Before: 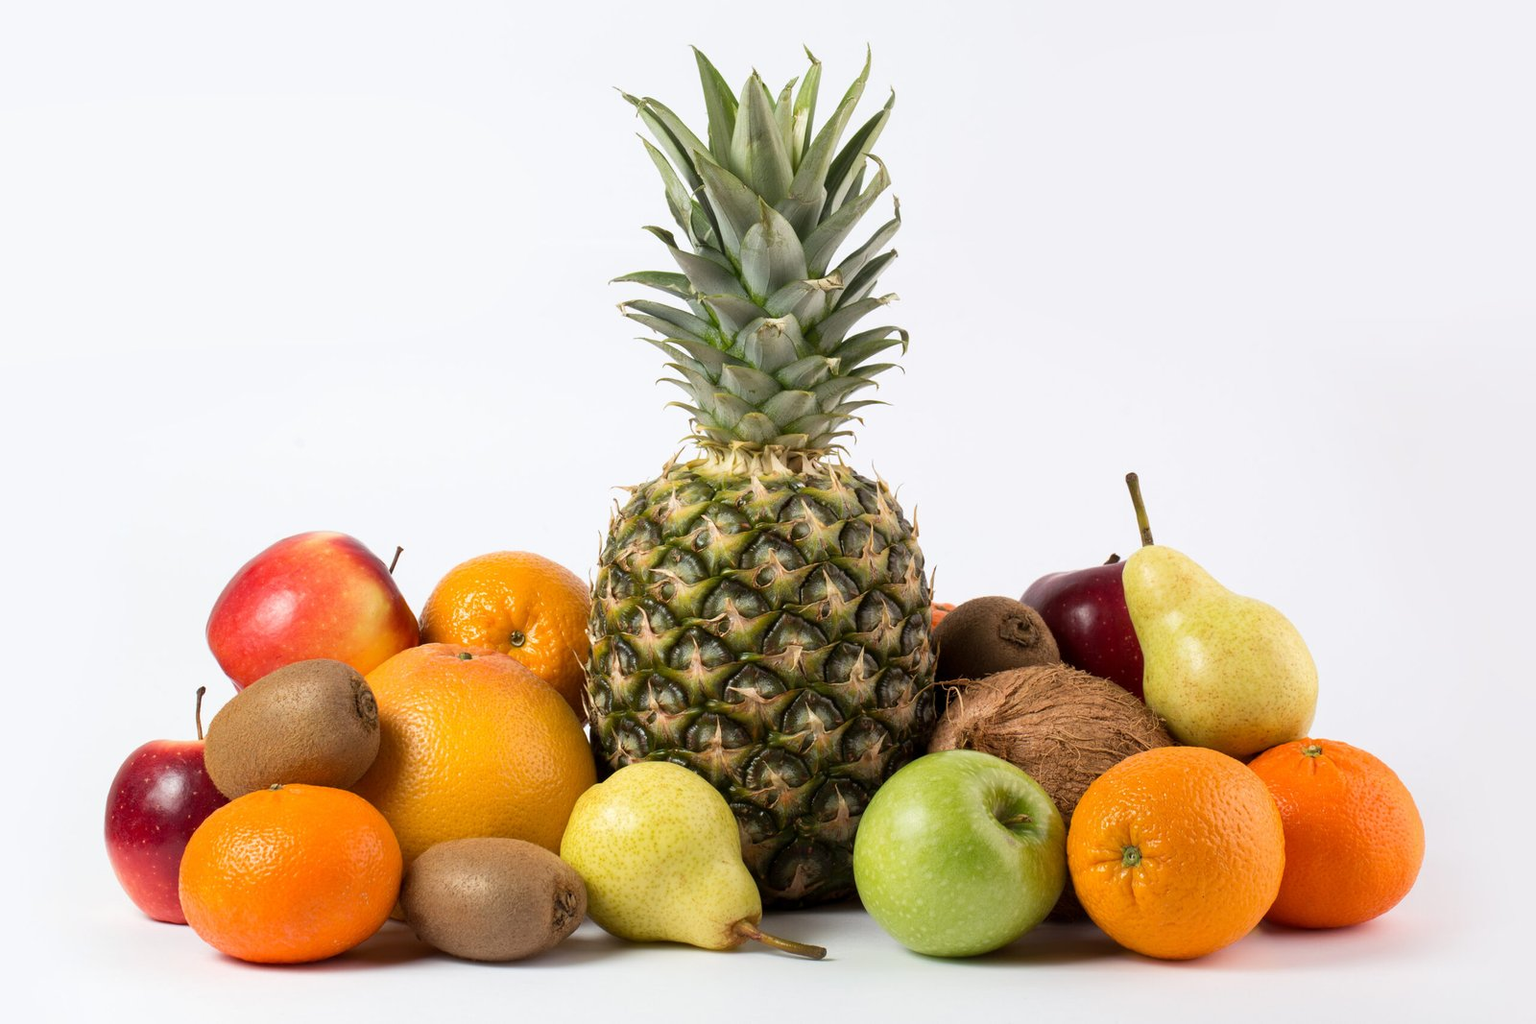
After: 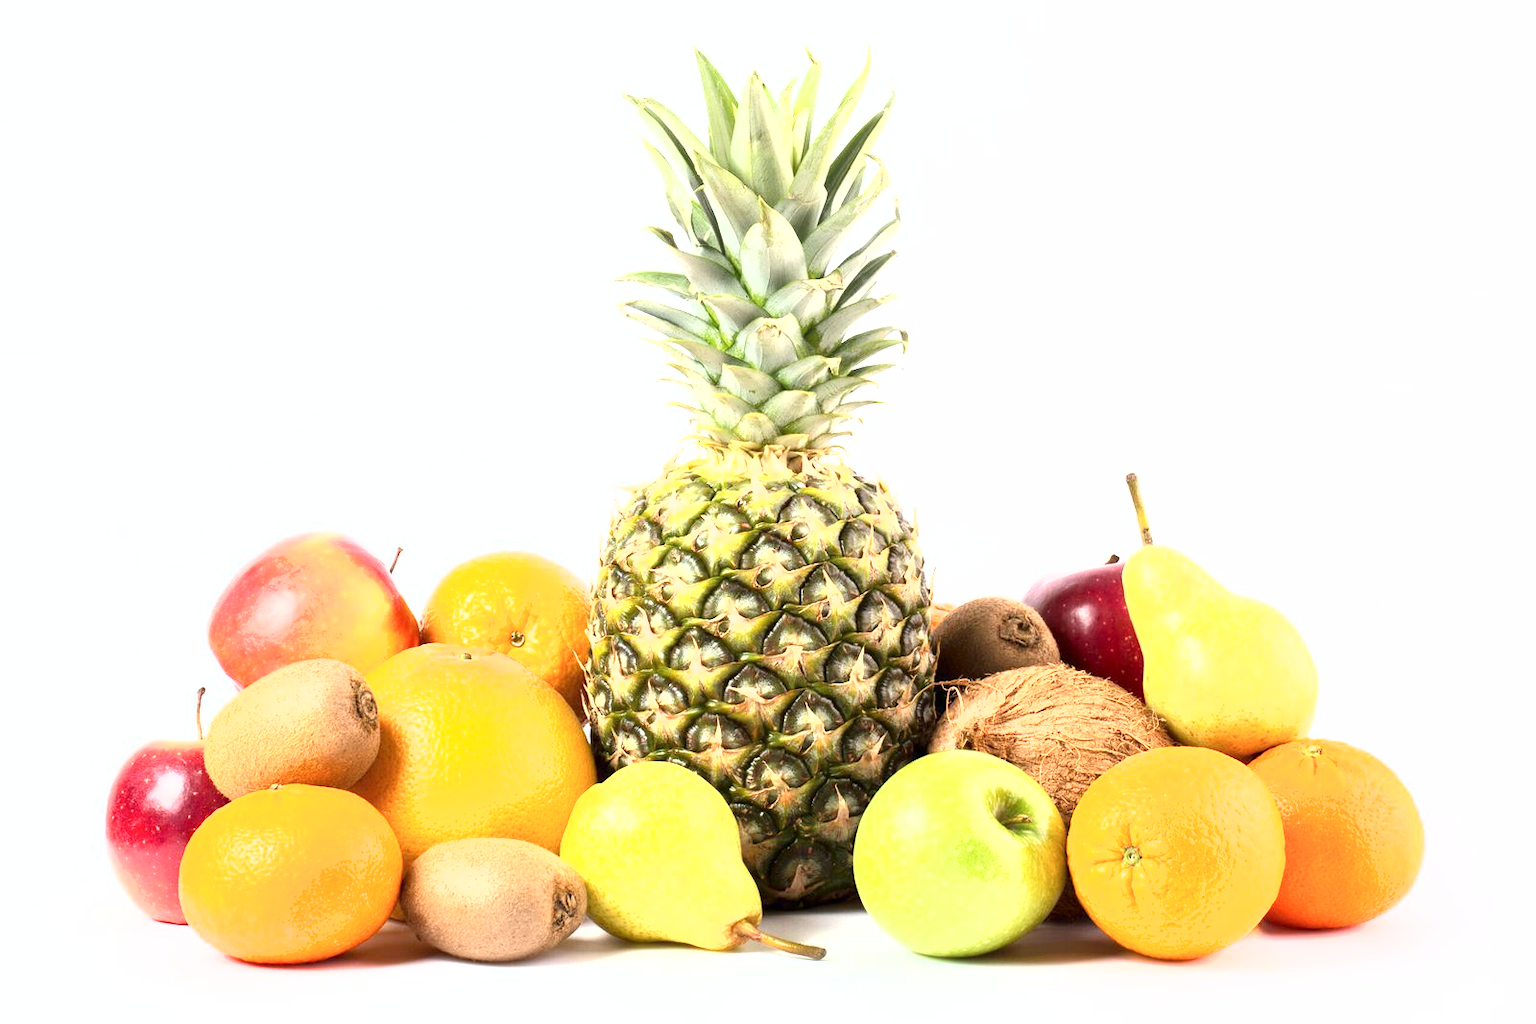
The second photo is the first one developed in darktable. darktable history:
shadows and highlights: shadows -30, highlights 30.33
exposure: black level correction 0, exposure 1.745 EV, compensate exposure bias true, compensate highlight preservation false
